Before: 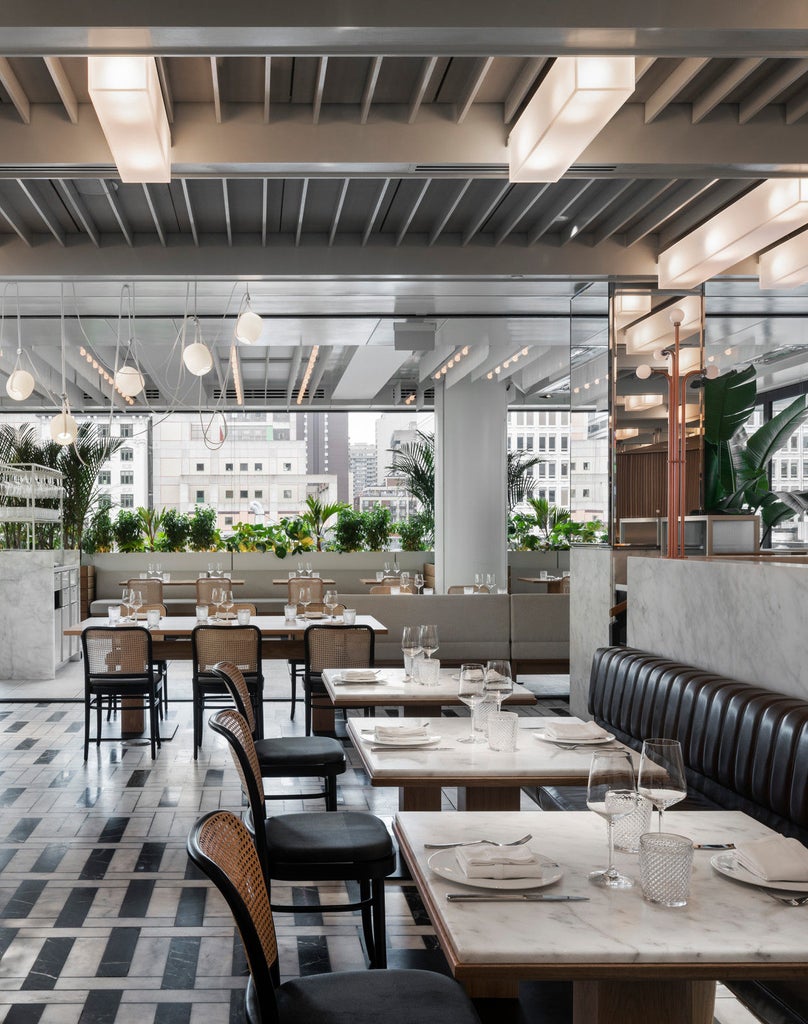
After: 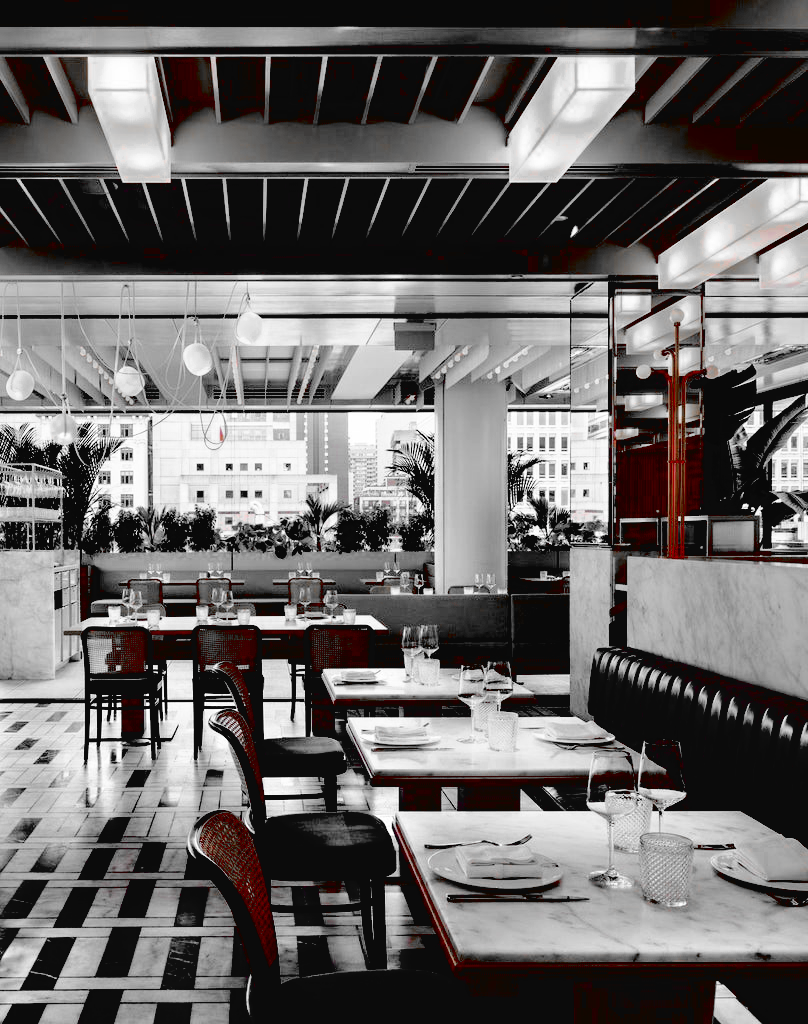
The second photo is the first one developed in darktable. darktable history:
tone curve: curves: ch0 [(0.001, 0.029) (0.084, 0.074) (0.162, 0.165) (0.304, 0.382) (0.466, 0.576) (0.654, 0.741) (0.848, 0.906) (0.984, 0.963)]; ch1 [(0, 0) (0.34, 0.235) (0.46, 0.46) (0.515, 0.502) (0.553, 0.567) (0.764, 0.815) (1, 1)]; ch2 [(0, 0) (0.44, 0.458) (0.479, 0.492) (0.524, 0.507) (0.547, 0.579) (0.673, 0.712) (1, 1)], color space Lab, independent channels, preserve colors none
exposure: black level correction 0.099, exposure -0.085 EV, compensate highlight preservation false
color zones: curves: ch0 [(0, 0.352) (0.143, 0.407) (0.286, 0.386) (0.429, 0.431) (0.571, 0.829) (0.714, 0.853) (0.857, 0.833) (1, 0.352)]; ch1 [(0, 0.604) (0.072, 0.726) (0.096, 0.608) (0.205, 0.007) (0.571, -0.006) (0.839, -0.013) (0.857, -0.012) (1, 0.604)]
